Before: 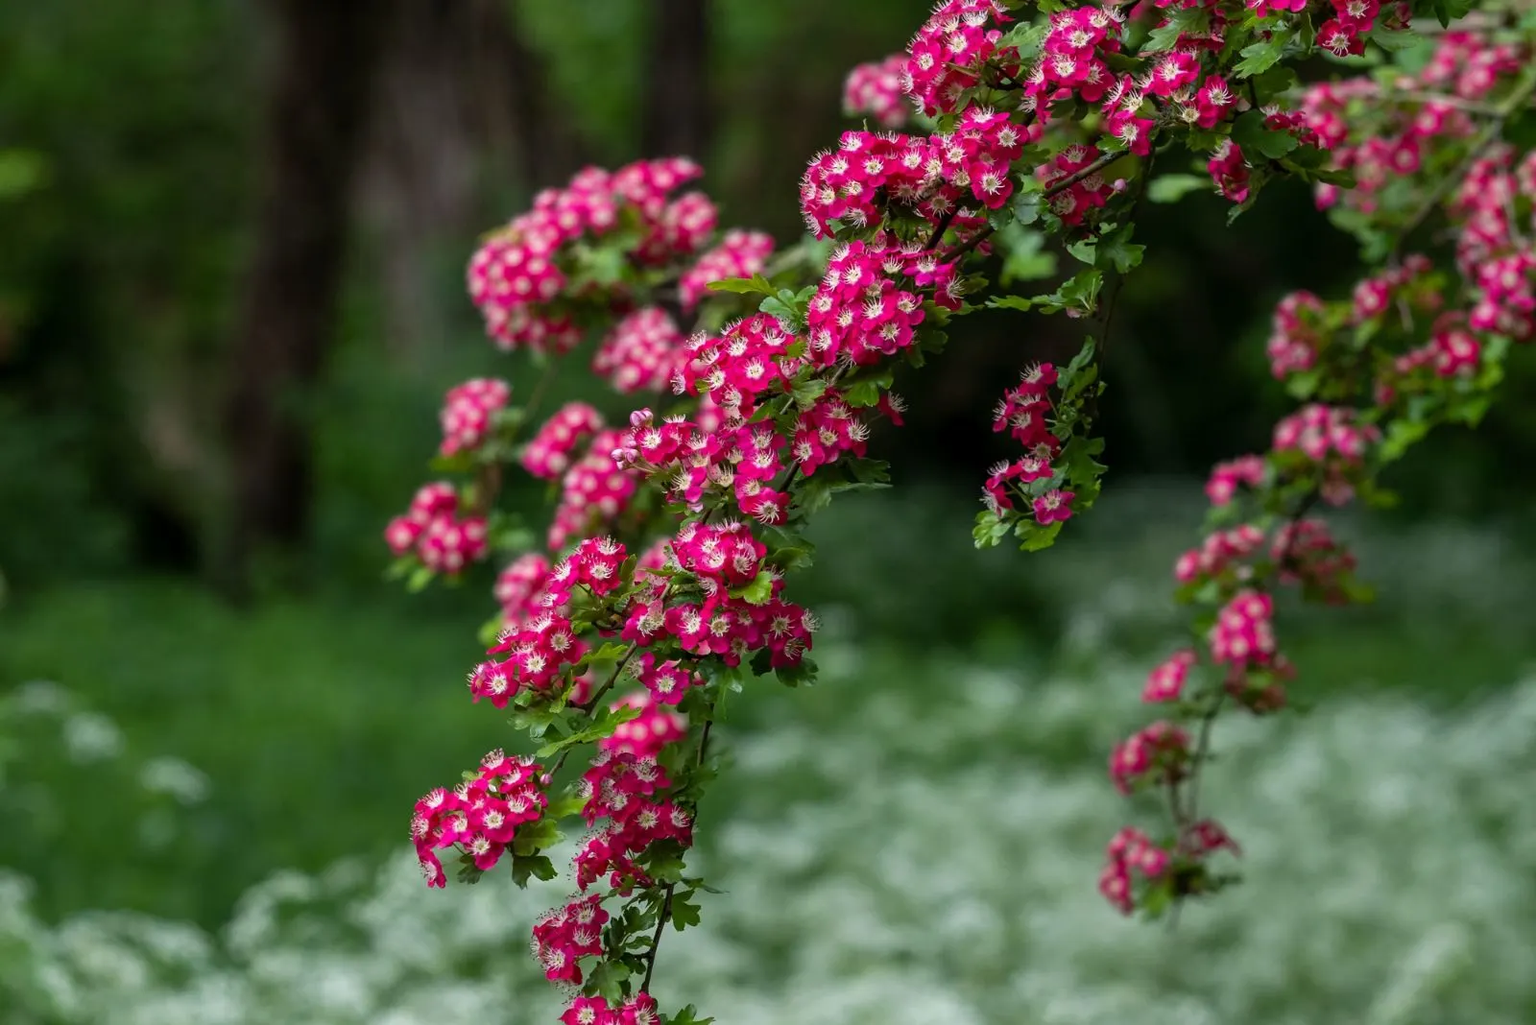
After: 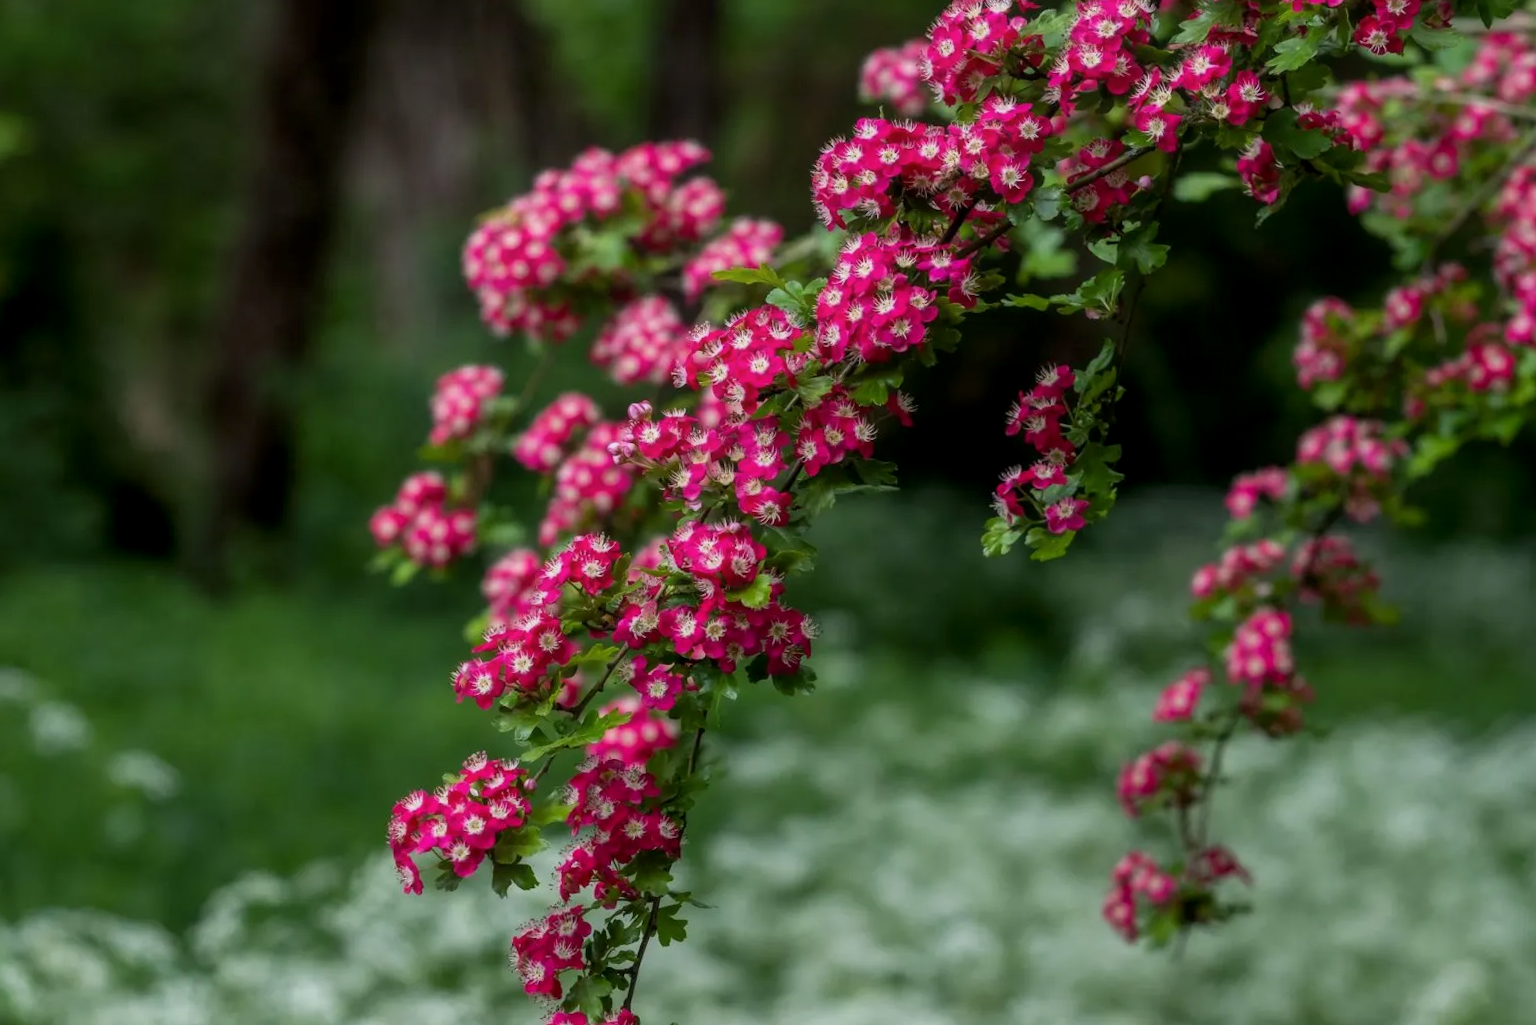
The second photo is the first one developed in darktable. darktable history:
local contrast: on, module defaults
contrast equalizer: y [[0.5, 0.542, 0.583, 0.625, 0.667, 0.708], [0.5 ×6], [0.5 ×6], [0, 0.033, 0.067, 0.1, 0.133, 0.167], [0, 0.05, 0.1, 0.15, 0.2, 0.25]], mix -0.283
crop and rotate: angle -1.59°
exposure: exposure -0.153 EV, compensate exposure bias true, compensate highlight preservation false
